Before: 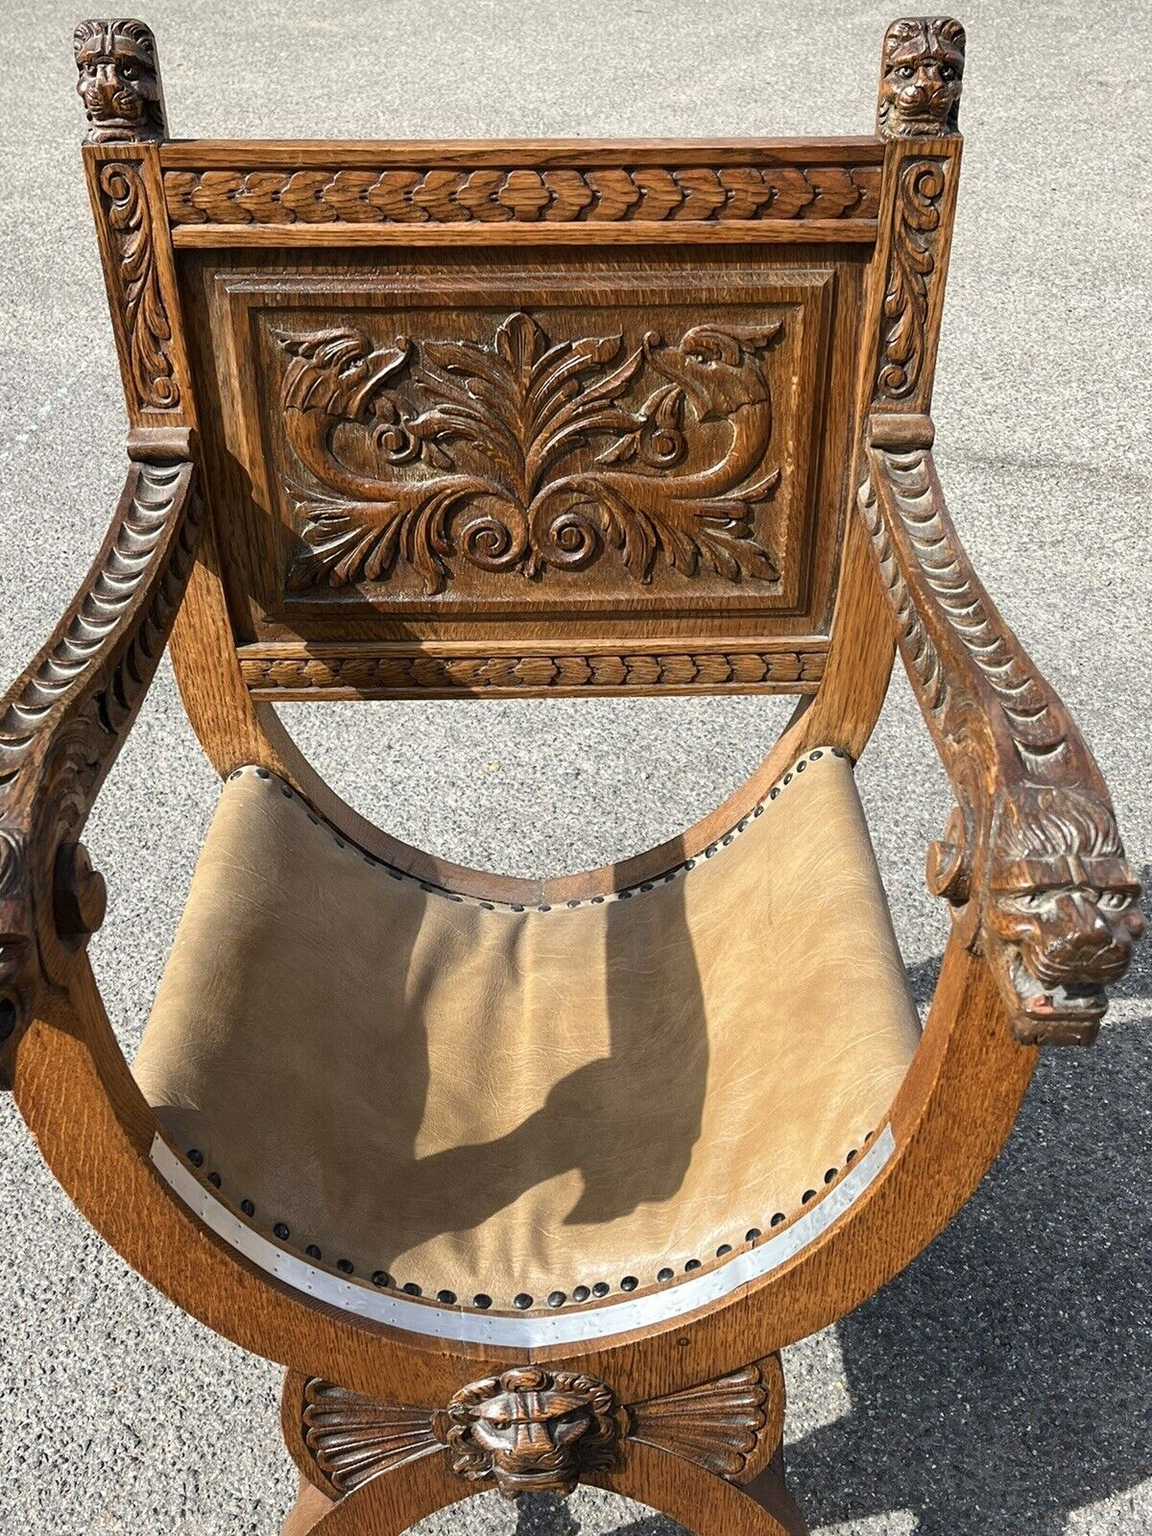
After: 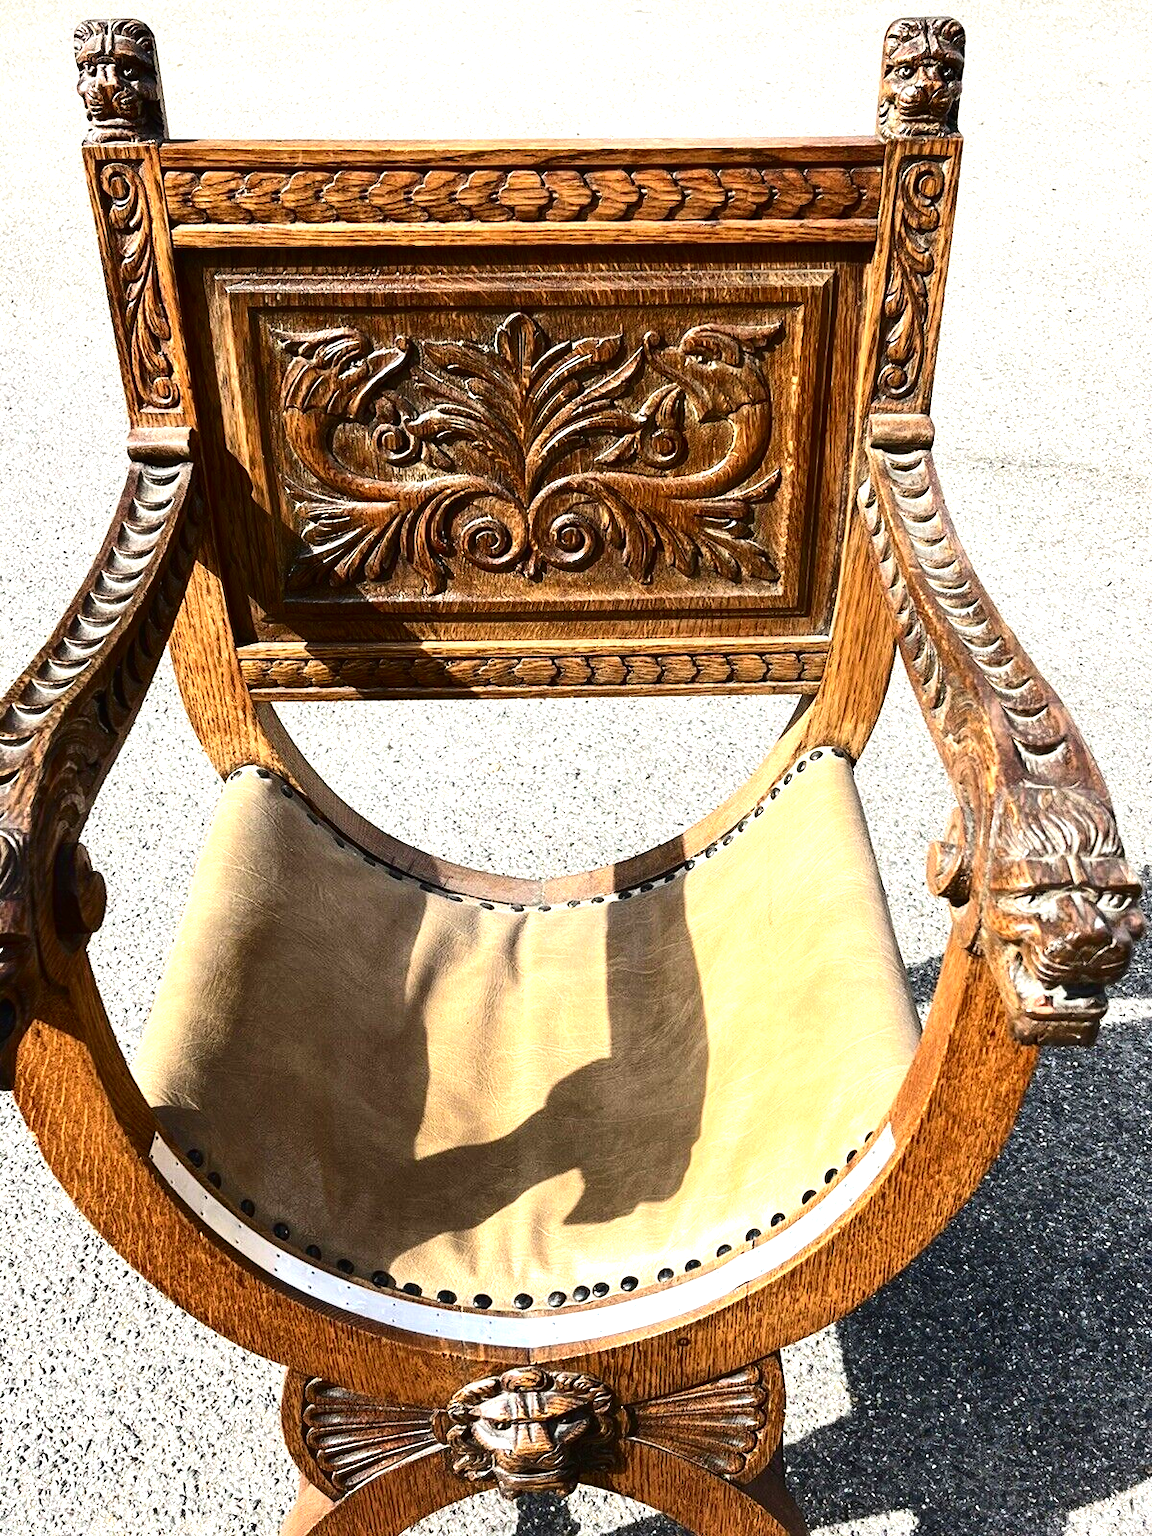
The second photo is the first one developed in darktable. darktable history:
contrast brightness saturation: contrast 0.245, brightness -0.234, saturation 0.149
exposure: black level correction -0.005, exposure 1.002 EV, compensate highlight preservation false
